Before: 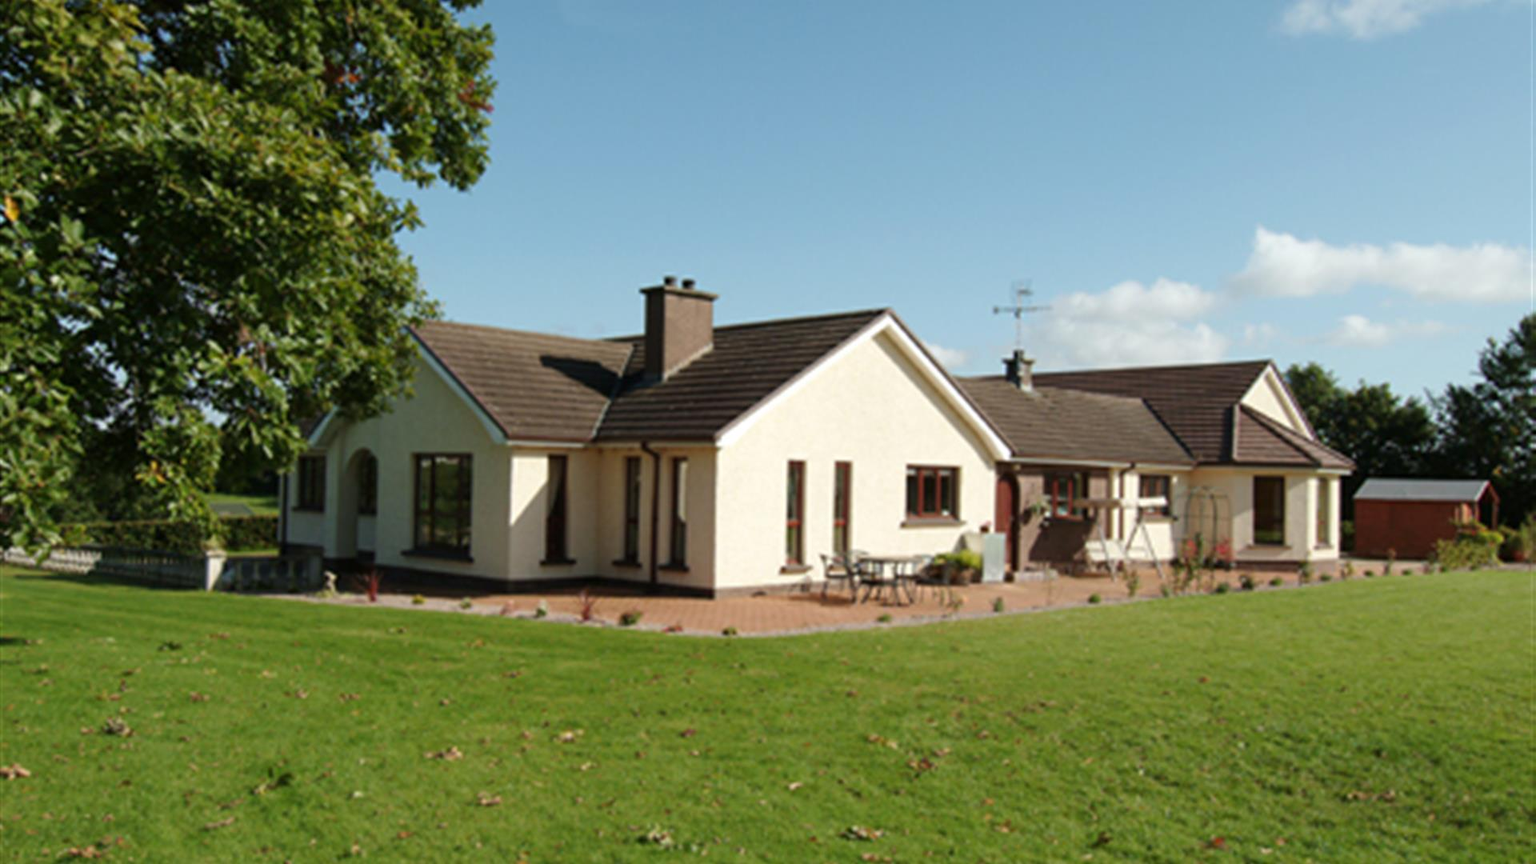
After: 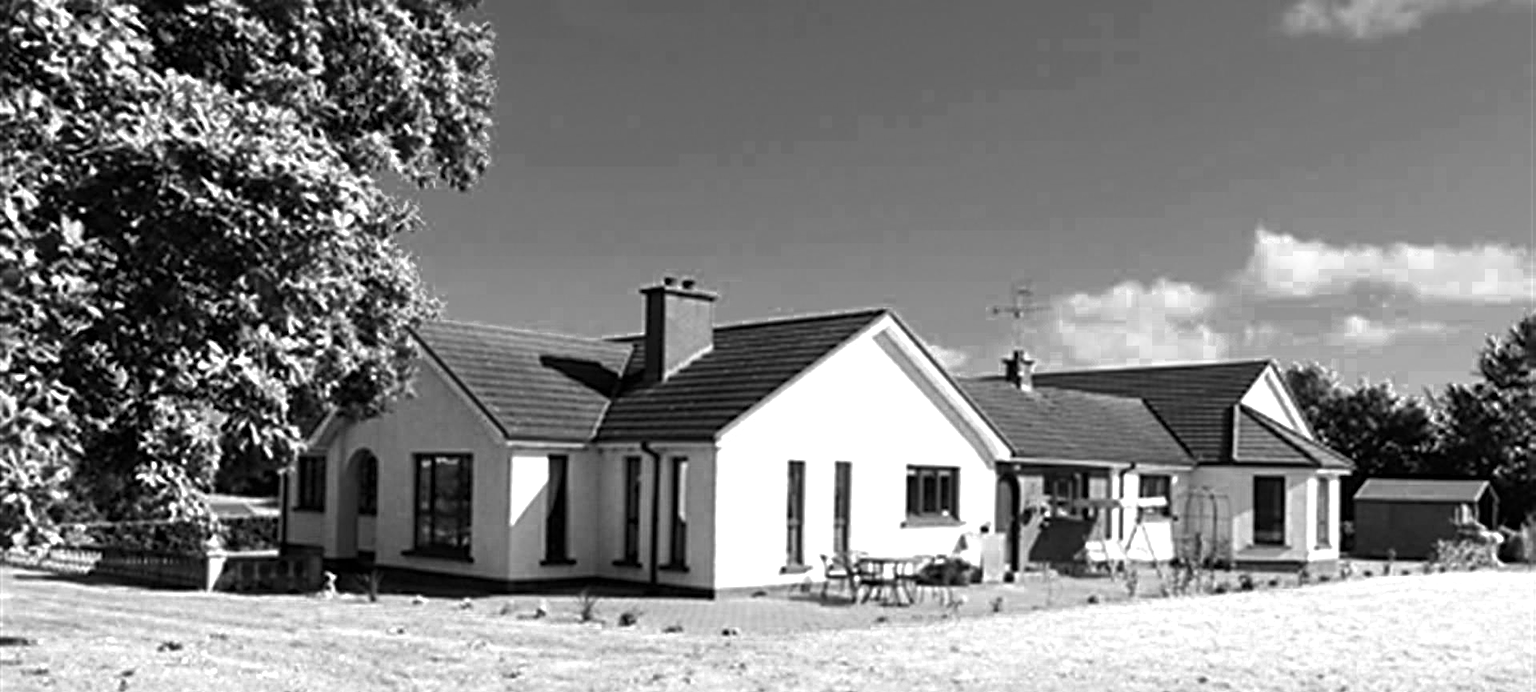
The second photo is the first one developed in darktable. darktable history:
crop: bottom 19.724%
sharpen: radius 3.989
local contrast: mode bilateral grid, contrast 20, coarseness 50, detail 120%, midtone range 0.2
color zones: curves: ch0 [(0, 0.554) (0.146, 0.662) (0.293, 0.86) (0.503, 0.774) (0.637, 0.106) (0.74, 0.072) (0.866, 0.488) (0.998, 0.569)]; ch1 [(0, 0) (0.143, 0) (0.286, 0) (0.429, 0) (0.571, 0) (0.714, 0) (0.857, 0)]
